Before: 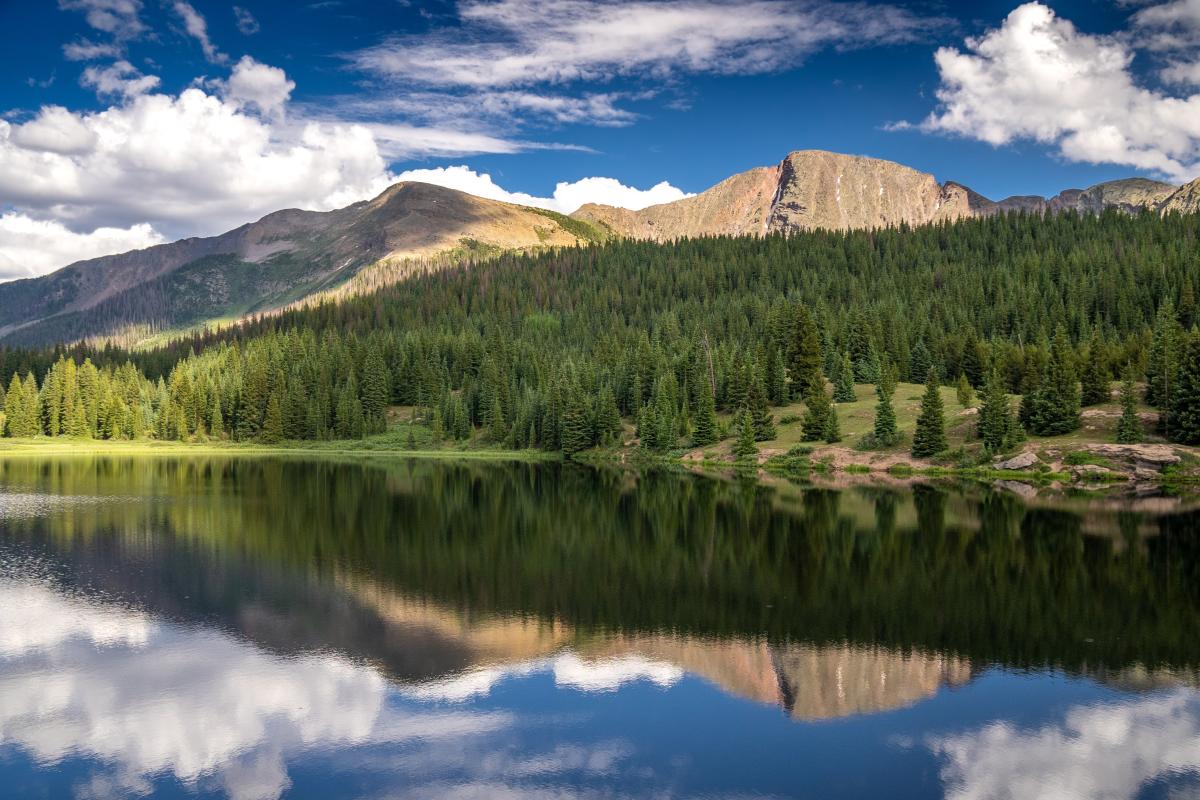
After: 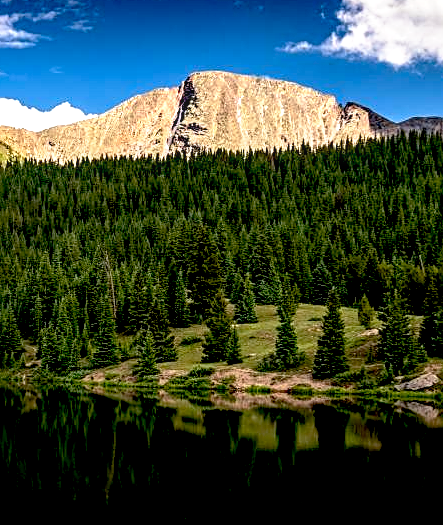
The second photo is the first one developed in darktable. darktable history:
tone equalizer: -8 EV 0.001 EV, -7 EV -0.002 EV, -6 EV 0.002 EV, -5 EV -0.03 EV, -4 EV -0.116 EV, -3 EV -0.169 EV, -2 EV 0.24 EV, -1 EV 0.702 EV, +0 EV 0.493 EV
crop and rotate: left 49.936%, top 10.094%, right 13.136%, bottom 24.256%
exposure: black level correction 0.029, exposure -0.073 EV, compensate highlight preservation false
sharpen: on, module defaults
local contrast: on, module defaults
base curve: curves: ch0 [(0.017, 0) (0.425, 0.441) (0.844, 0.933) (1, 1)], preserve colors none
color correction: saturation 0.99
